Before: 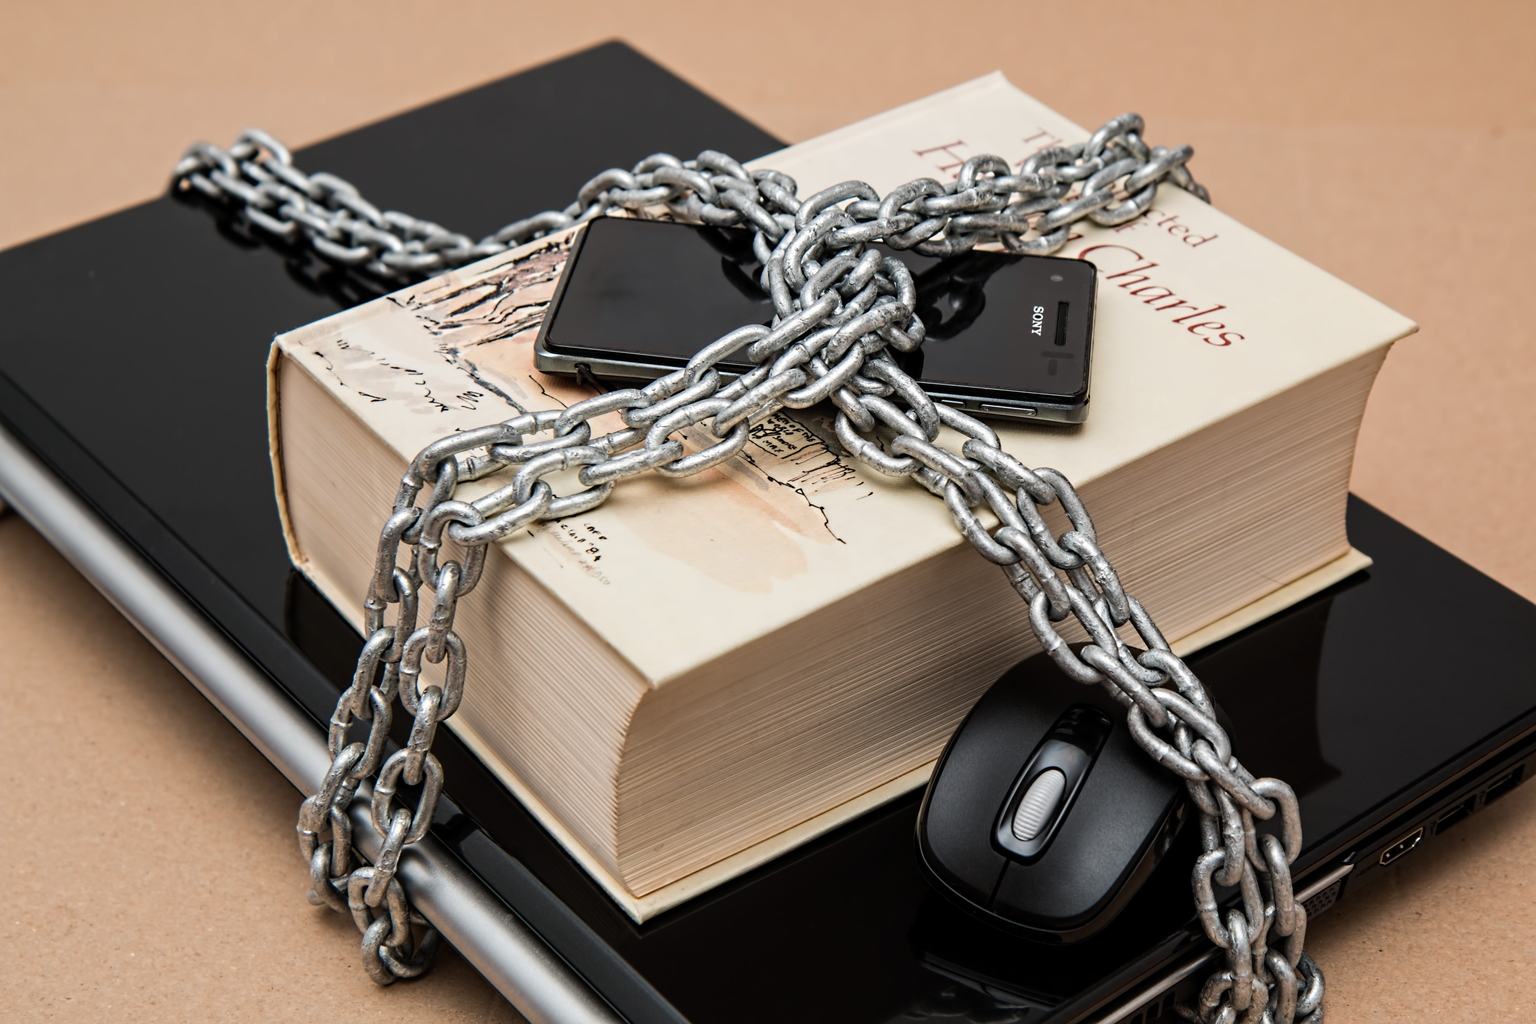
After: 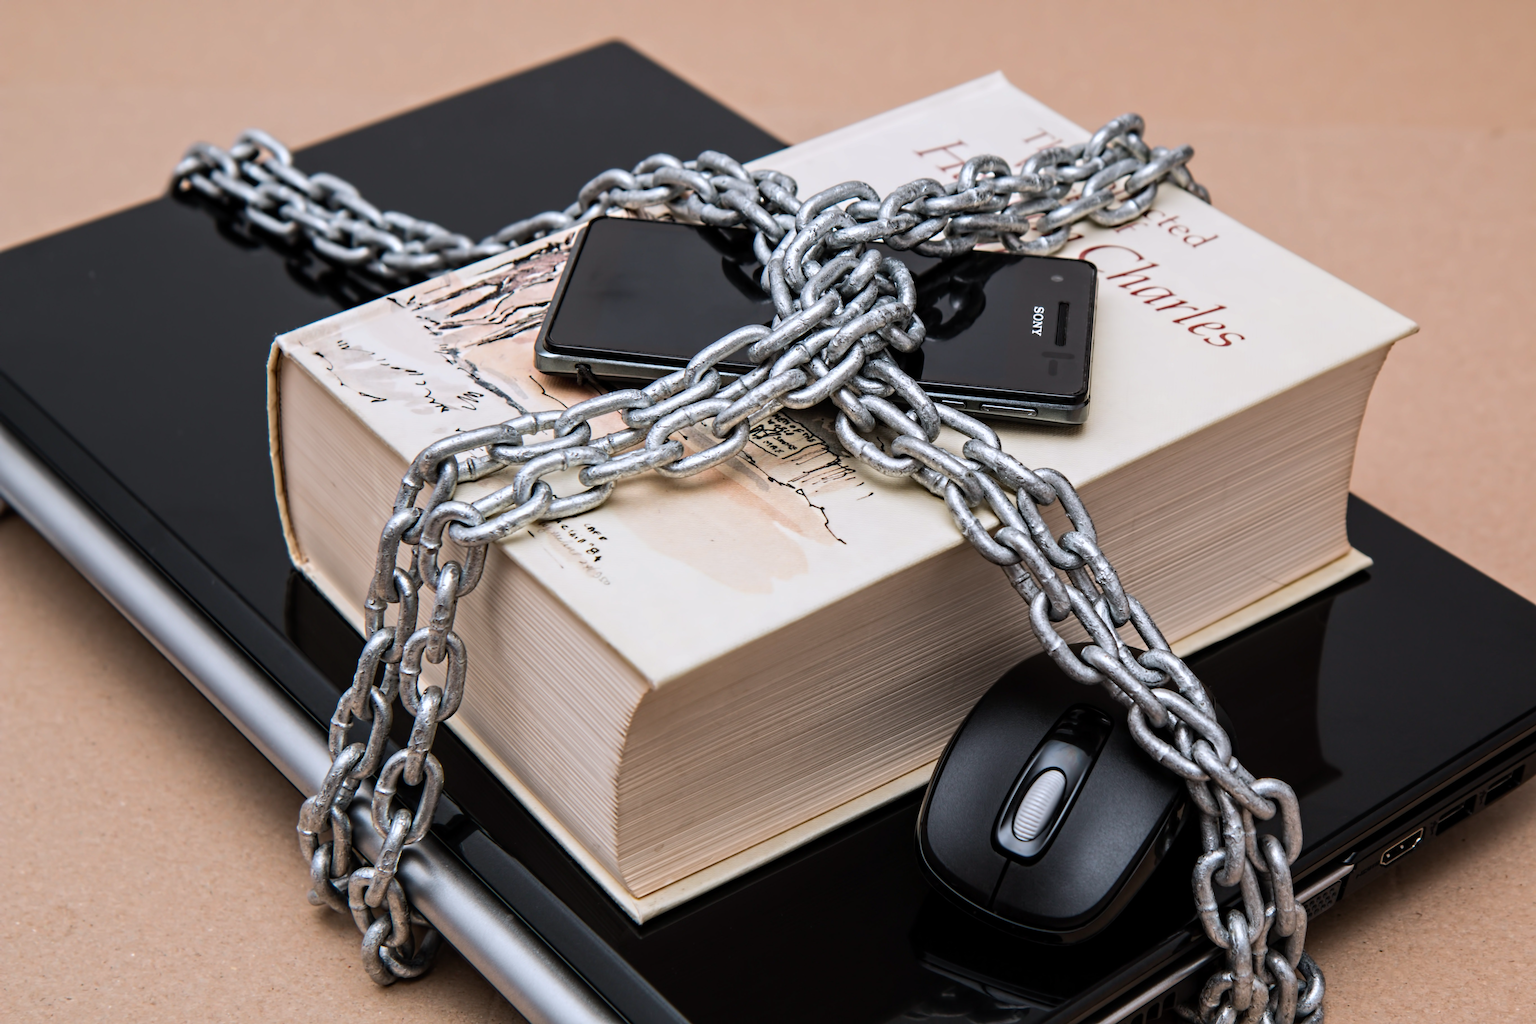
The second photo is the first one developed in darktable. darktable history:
exposure: compensate exposure bias true, compensate highlight preservation false
color calibration: illuminant as shot in camera, x 0.358, y 0.373, temperature 4628.91 K
